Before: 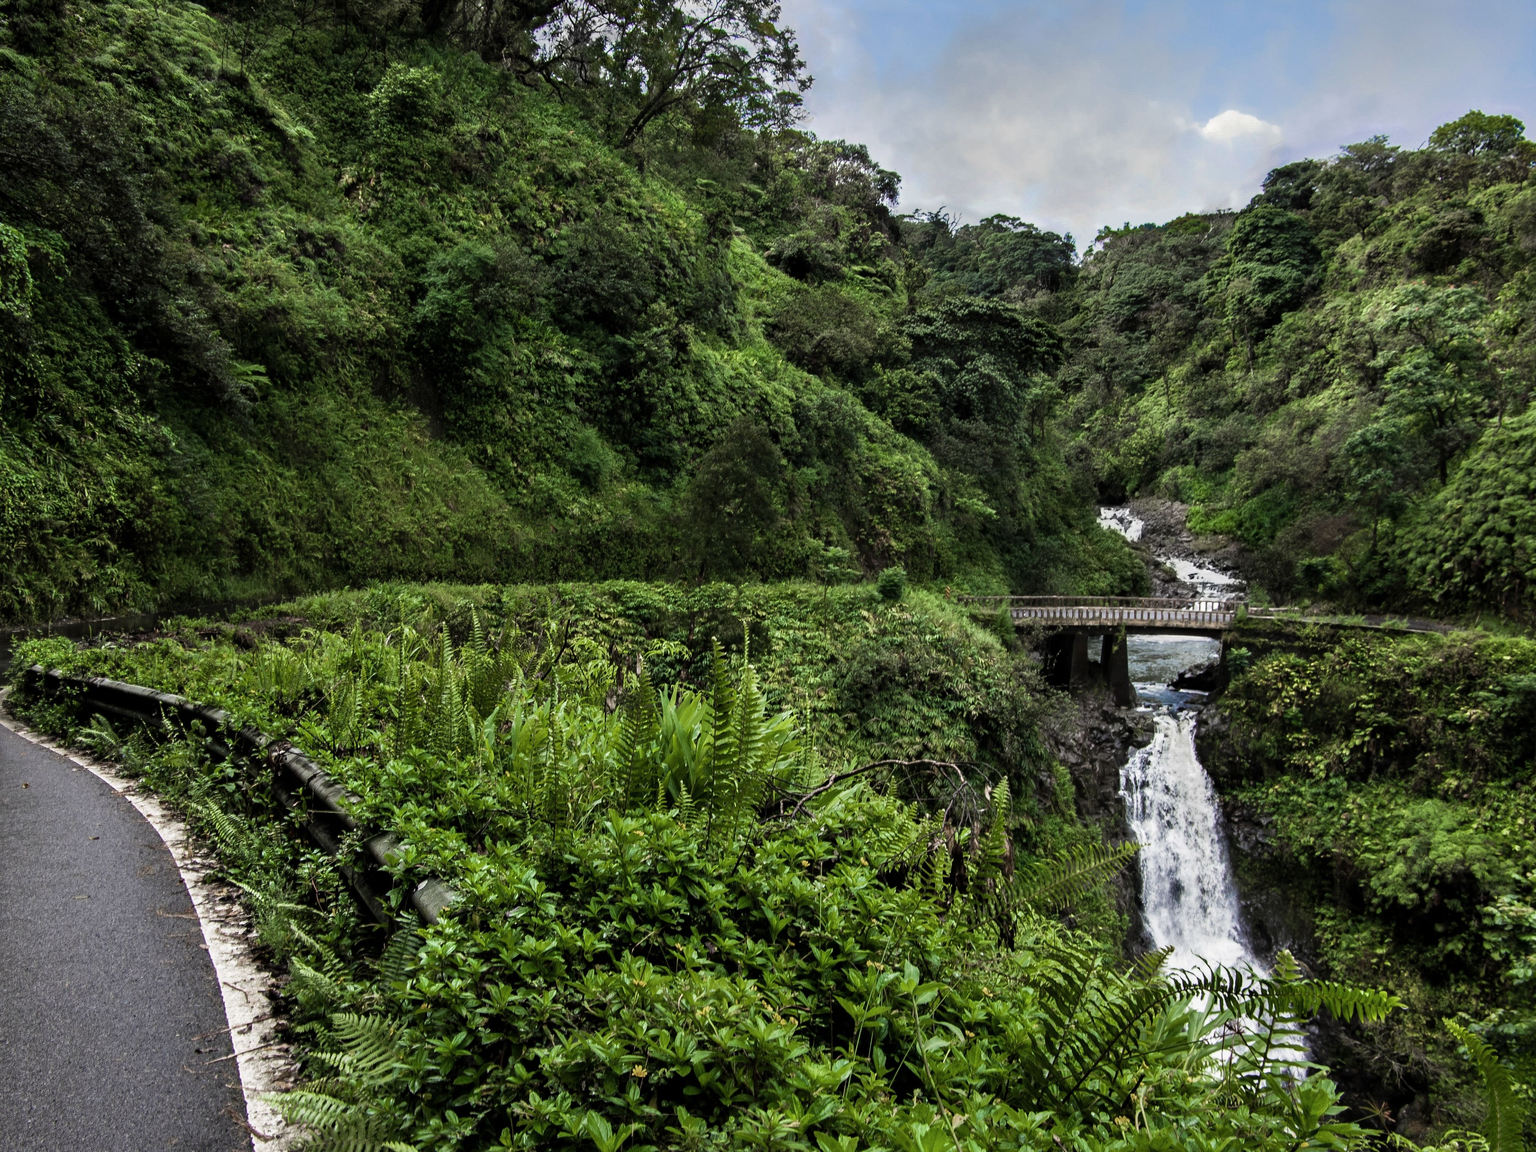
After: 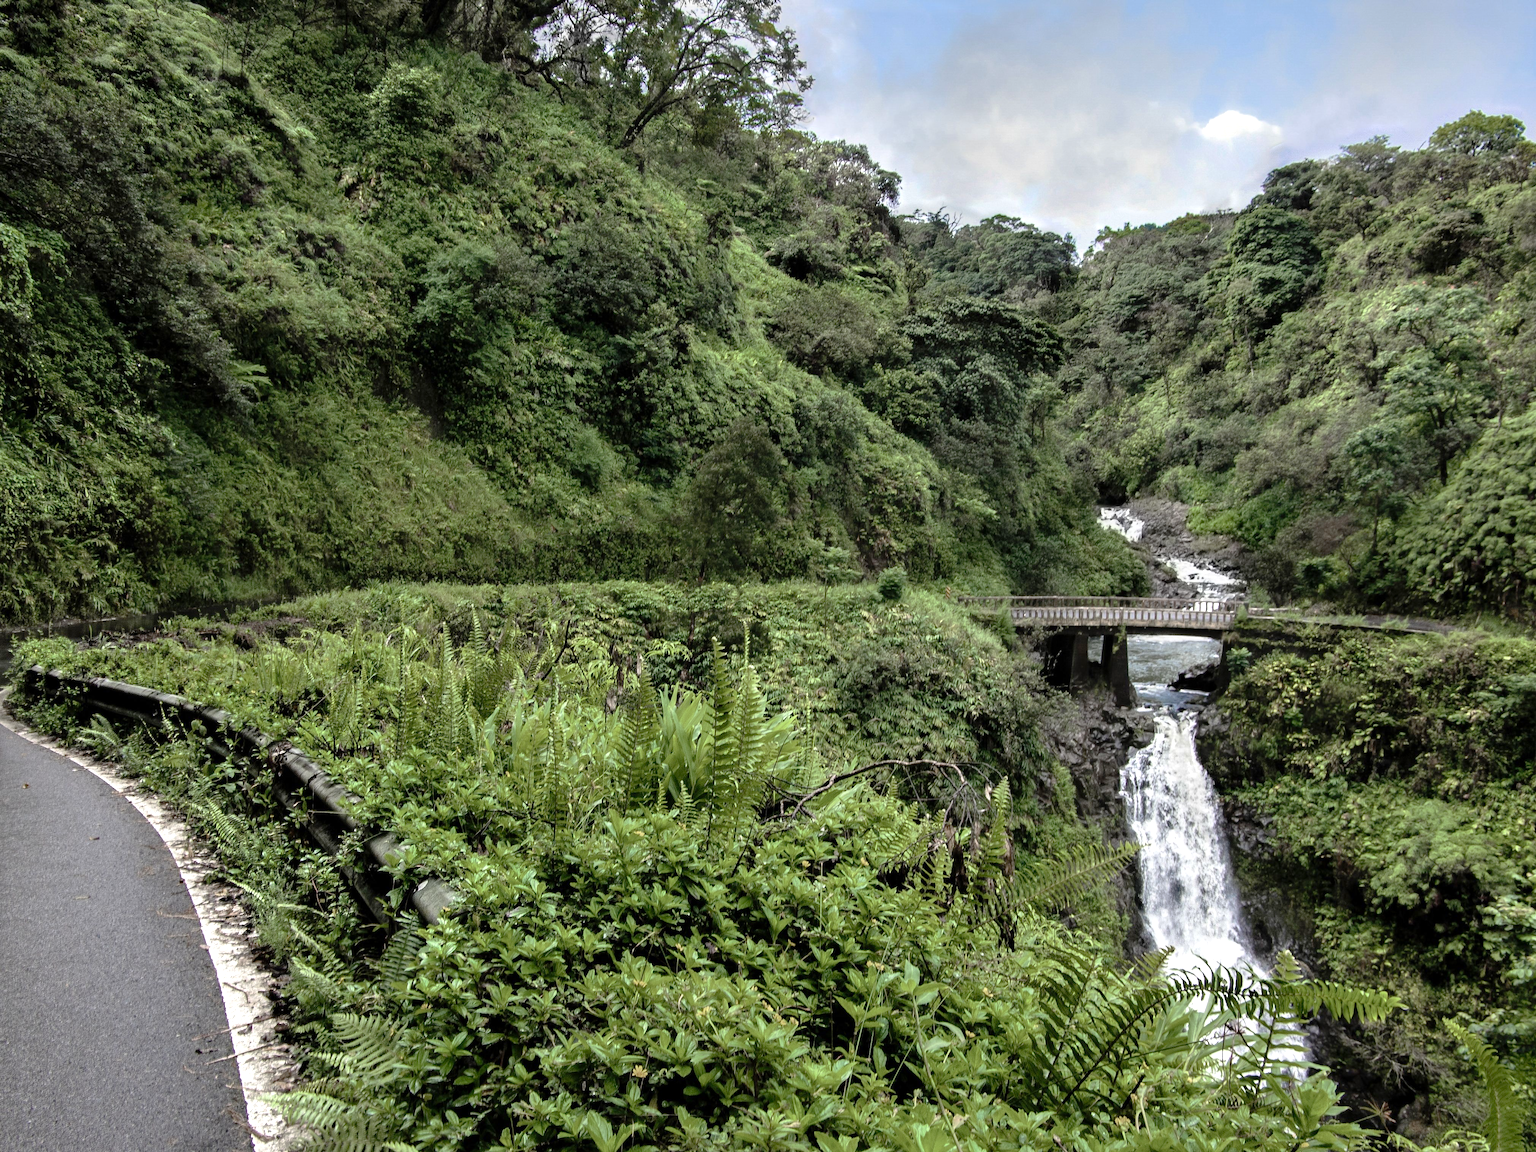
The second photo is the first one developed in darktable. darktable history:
tone equalizer: -8 EV -0.379 EV, -7 EV -0.415 EV, -6 EV -0.336 EV, -5 EV -0.232 EV, -3 EV 0.209 EV, -2 EV 0.307 EV, -1 EV 0.378 EV, +0 EV 0.414 EV
tone curve: curves: ch0 [(0, 0) (0.004, 0.008) (0.077, 0.156) (0.169, 0.29) (0.774, 0.774) (1, 1)], preserve colors none
